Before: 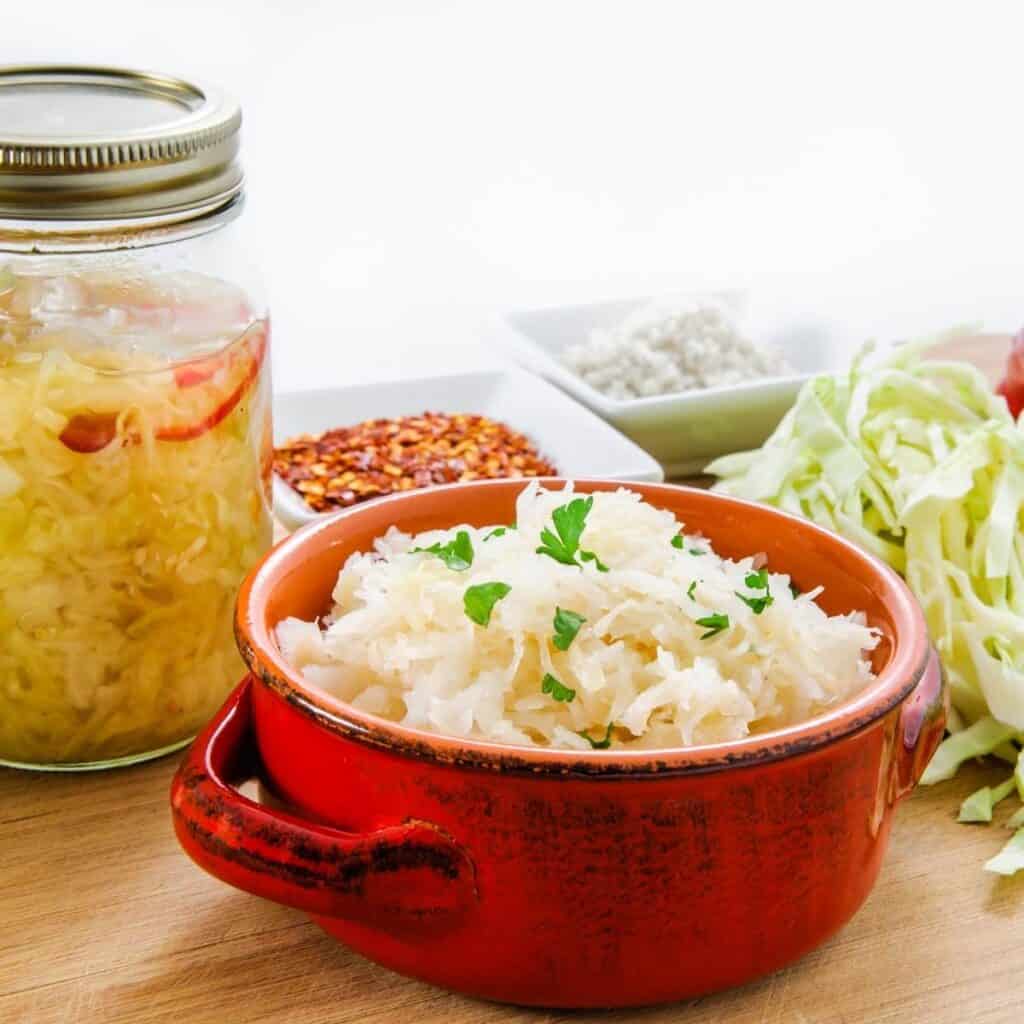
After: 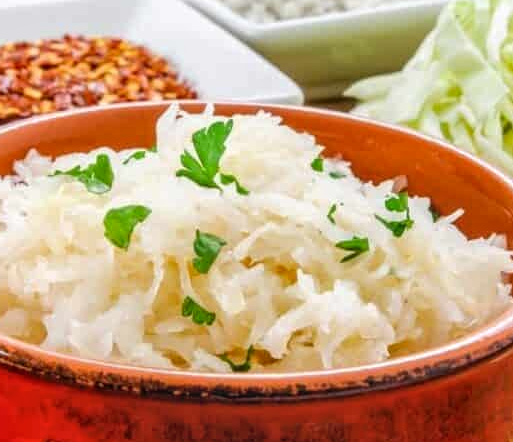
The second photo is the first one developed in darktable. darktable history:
base curve: preserve colors none
crop: left 35.23%, top 36.858%, right 14.666%, bottom 19.943%
local contrast: highlights 0%, shadows 2%, detail 133%
